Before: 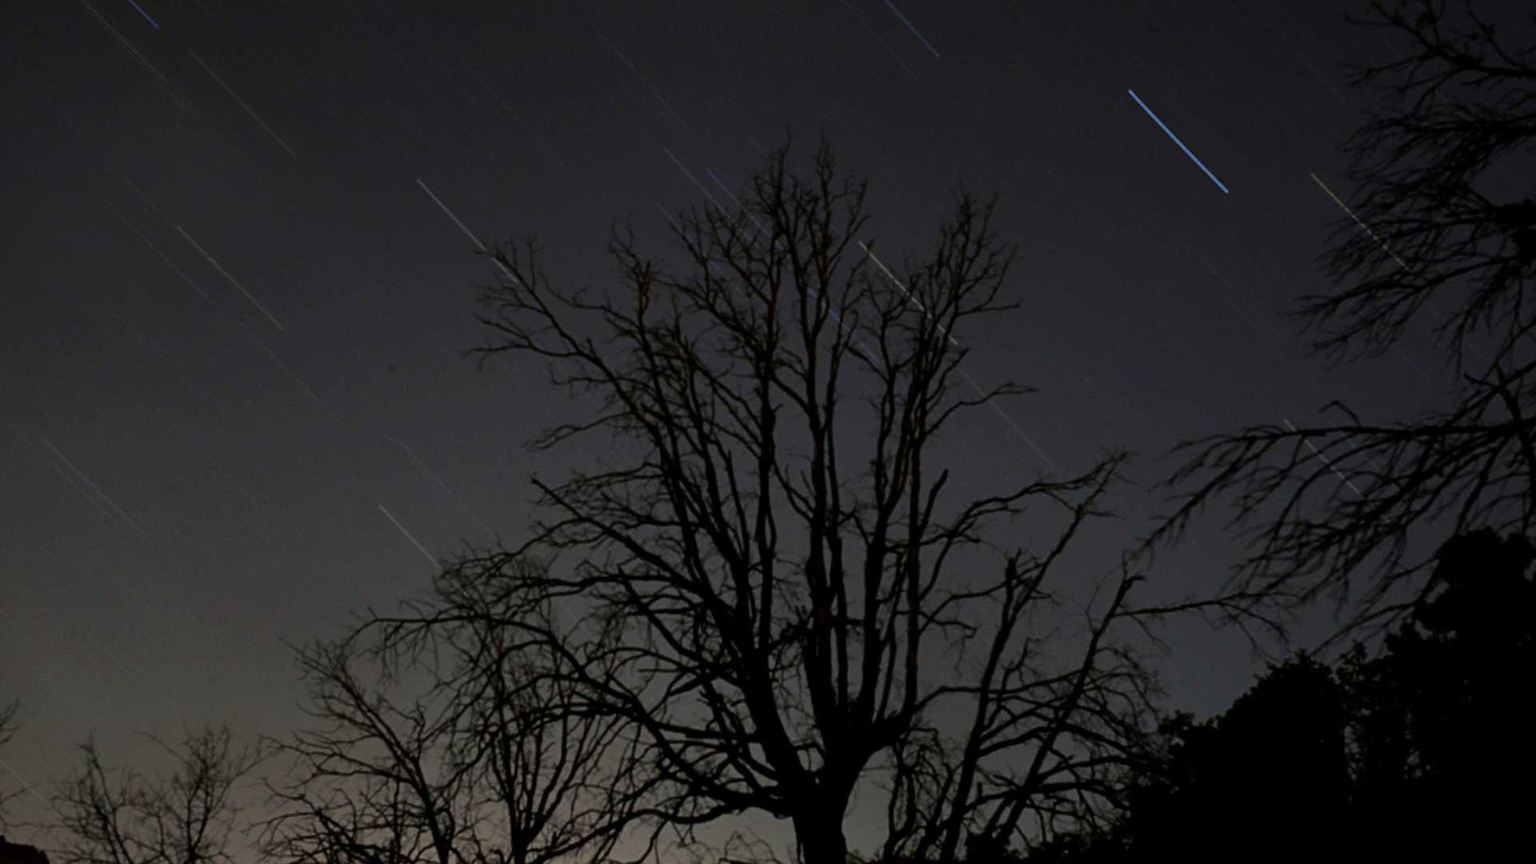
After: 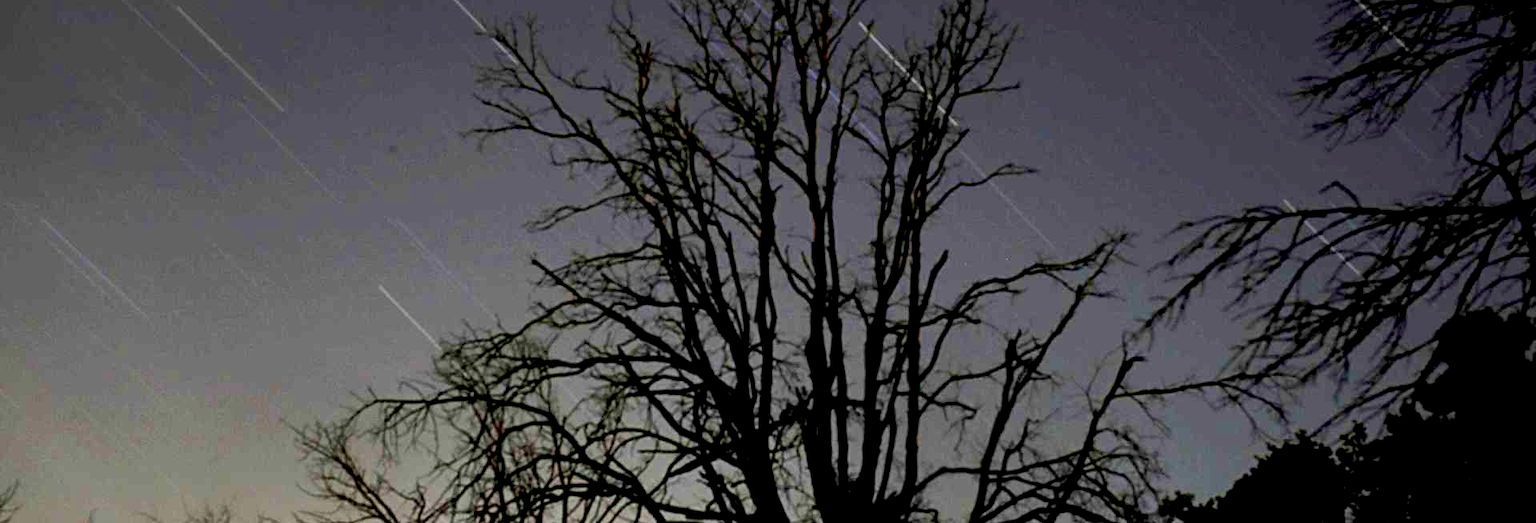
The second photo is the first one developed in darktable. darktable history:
velvia: on, module defaults
exposure: black level correction 0.005, exposure 2.086 EV, compensate highlight preservation false
crop and rotate: top 25.406%, bottom 13.951%
